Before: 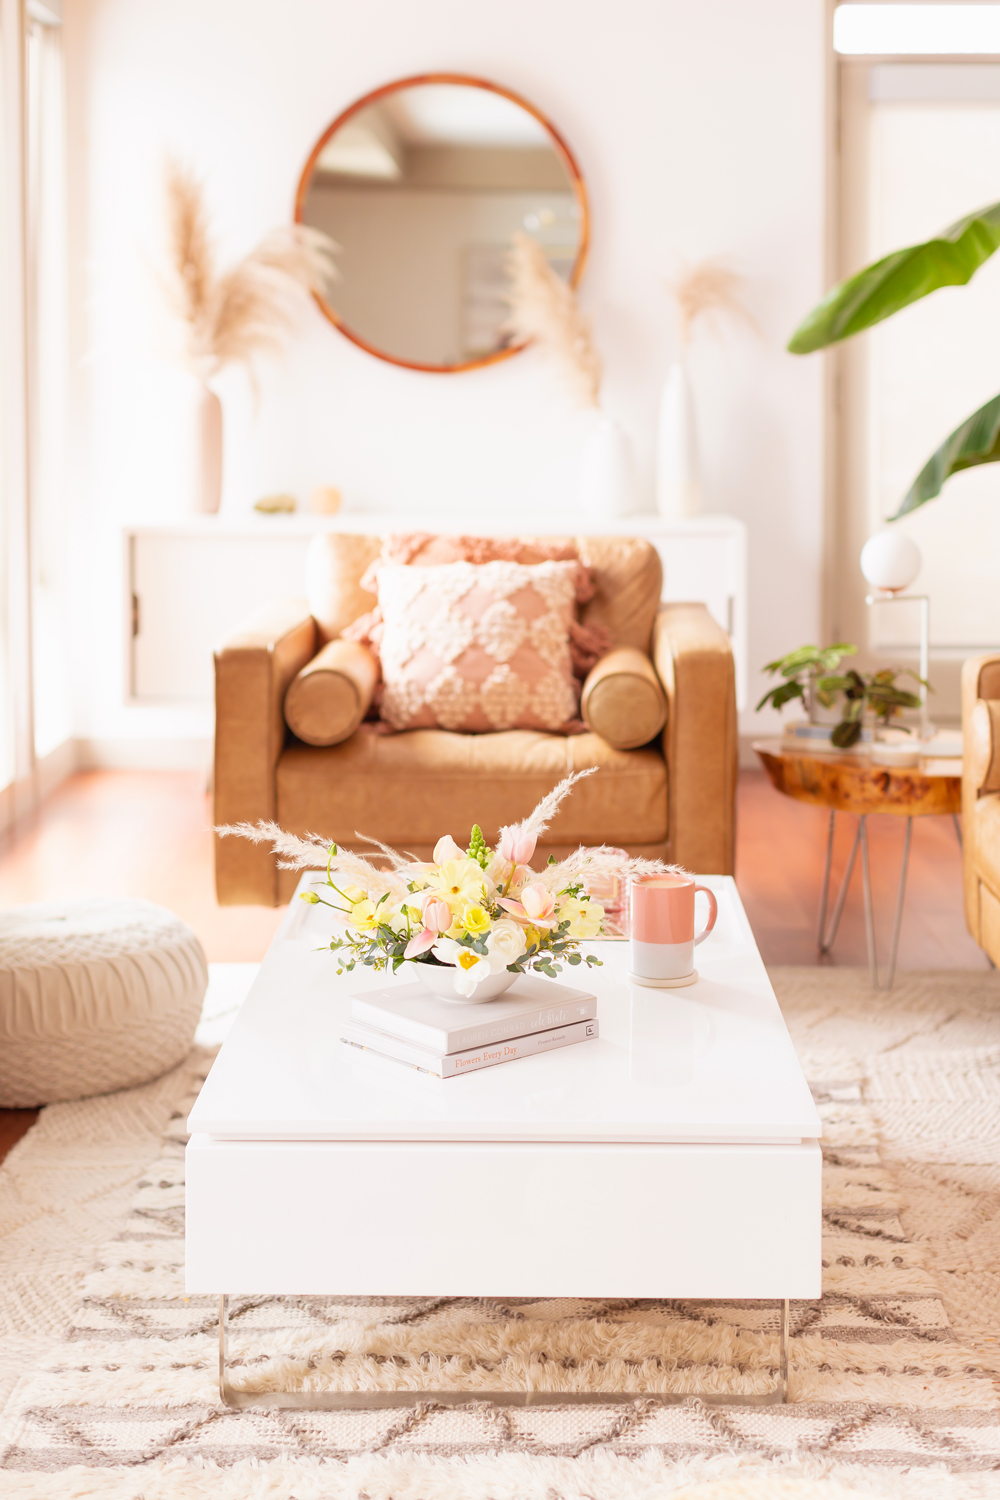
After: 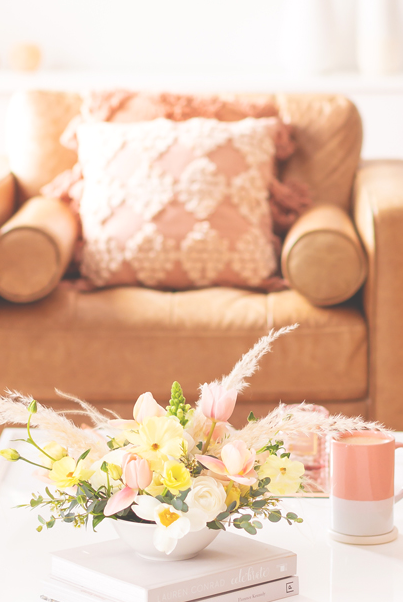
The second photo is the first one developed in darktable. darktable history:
exposure: black level correction -0.041, exposure 0.061 EV, compensate highlight preservation false
crop: left 30.02%, top 29.591%, right 29.662%, bottom 30.22%
